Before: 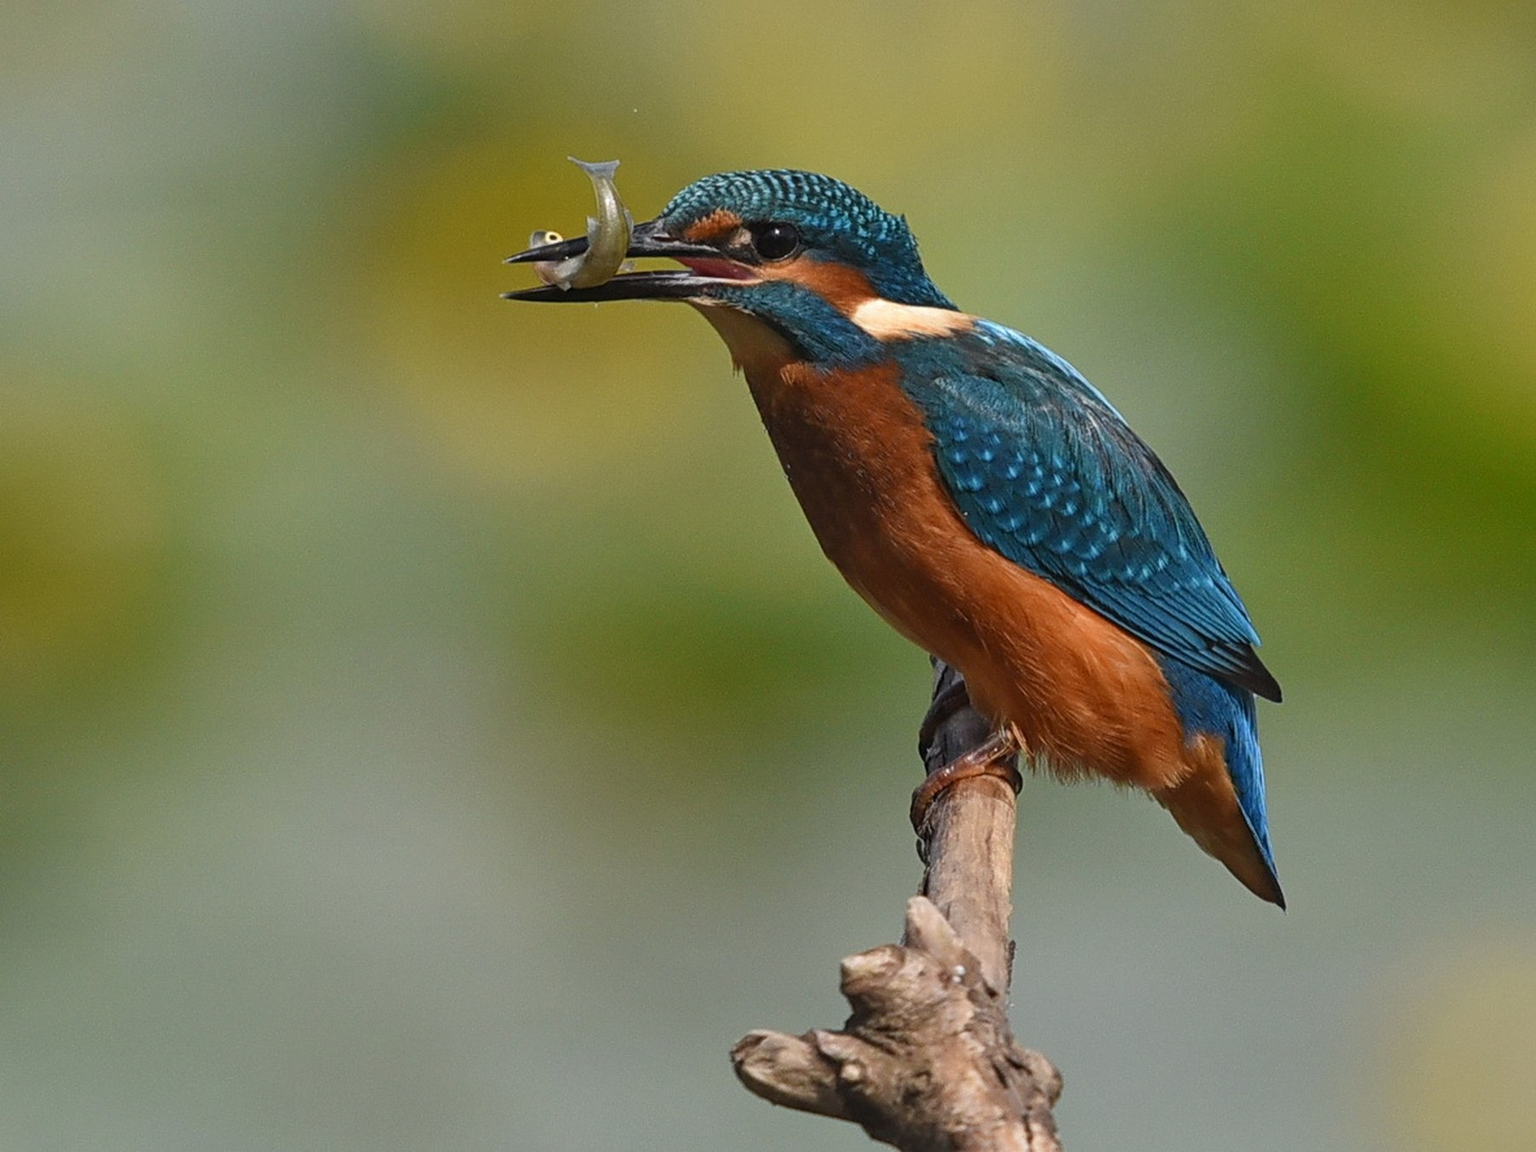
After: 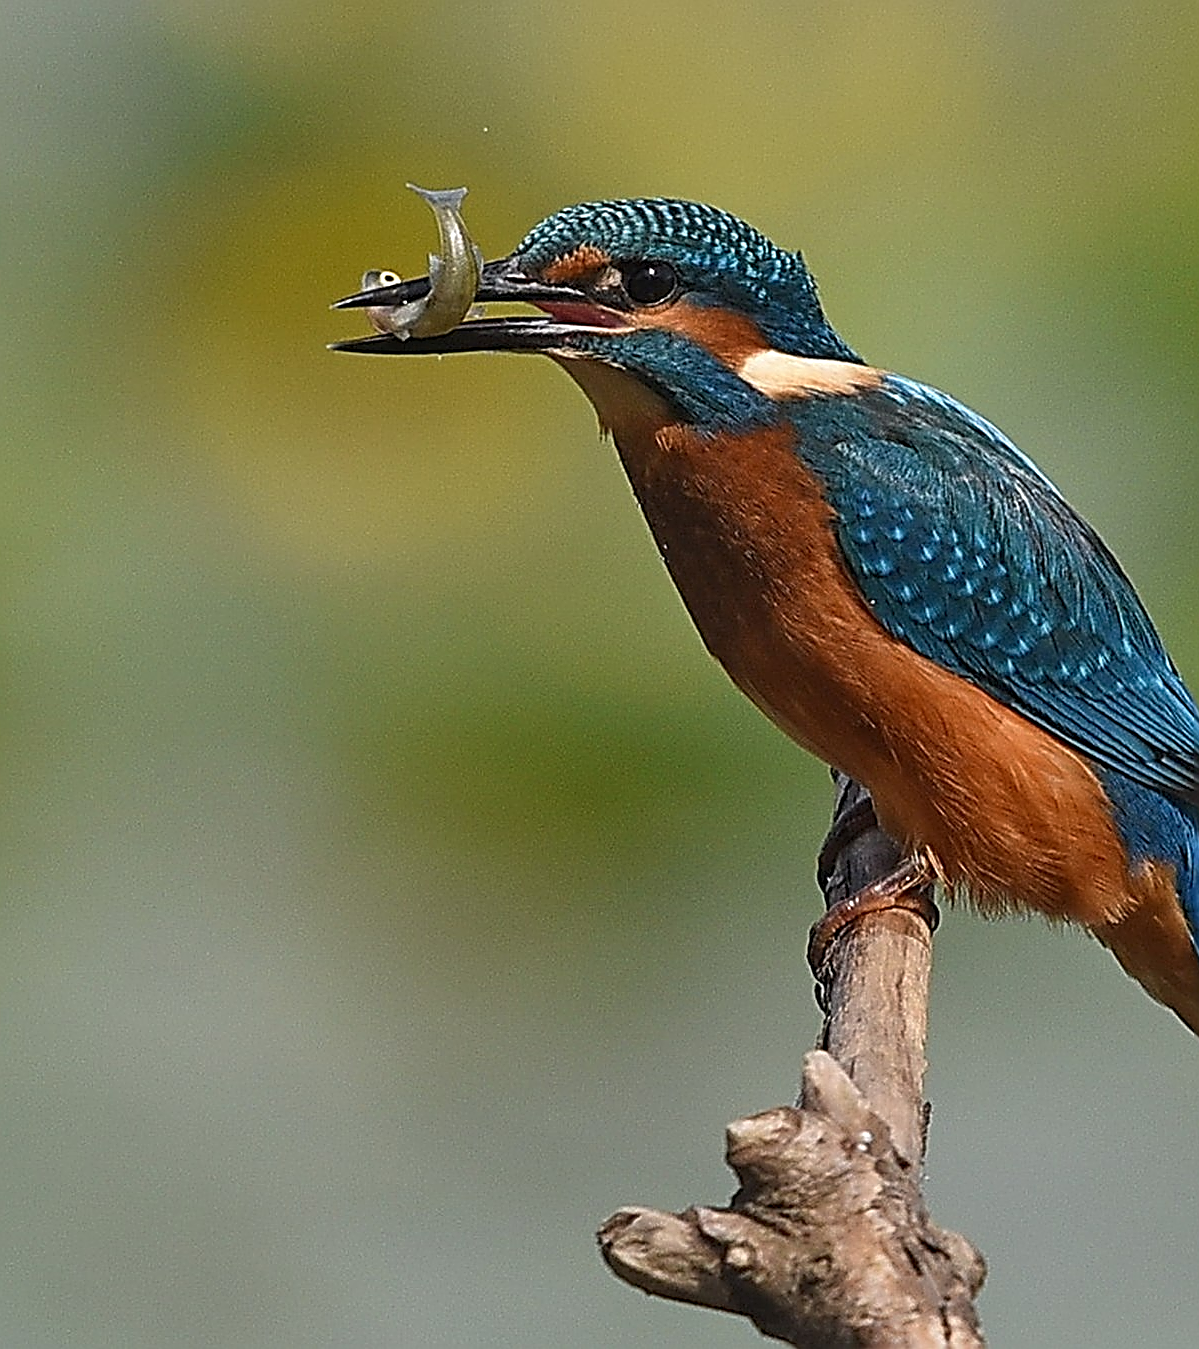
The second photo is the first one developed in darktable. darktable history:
sharpen: amount 2
crop and rotate: left 14.436%, right 18.898%
